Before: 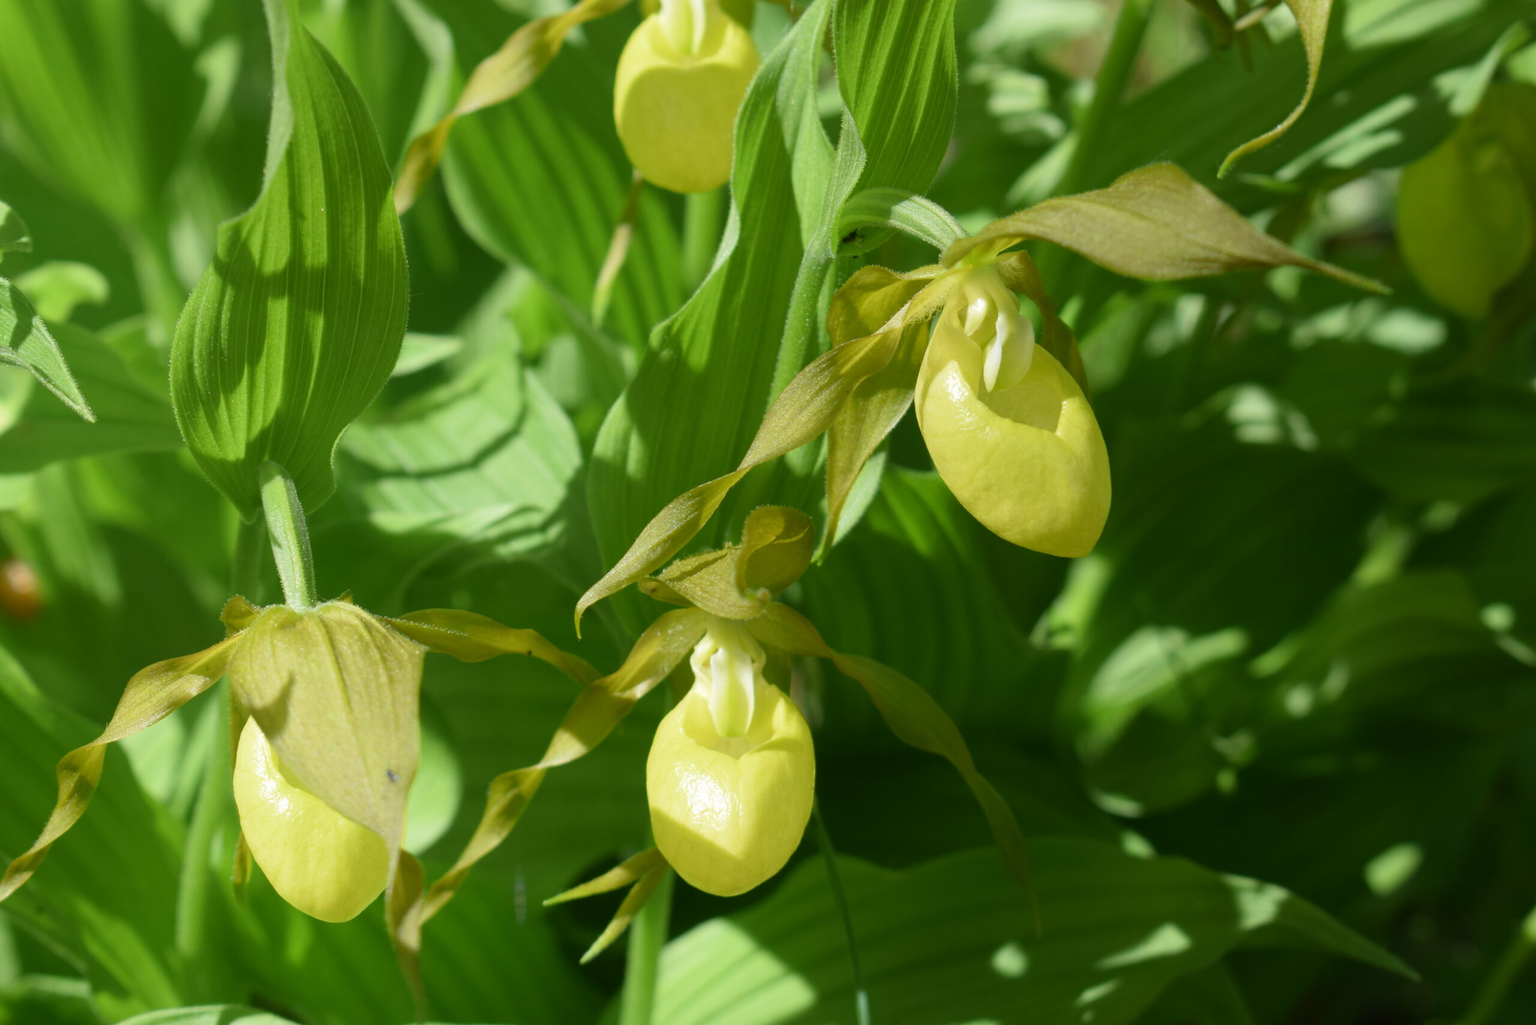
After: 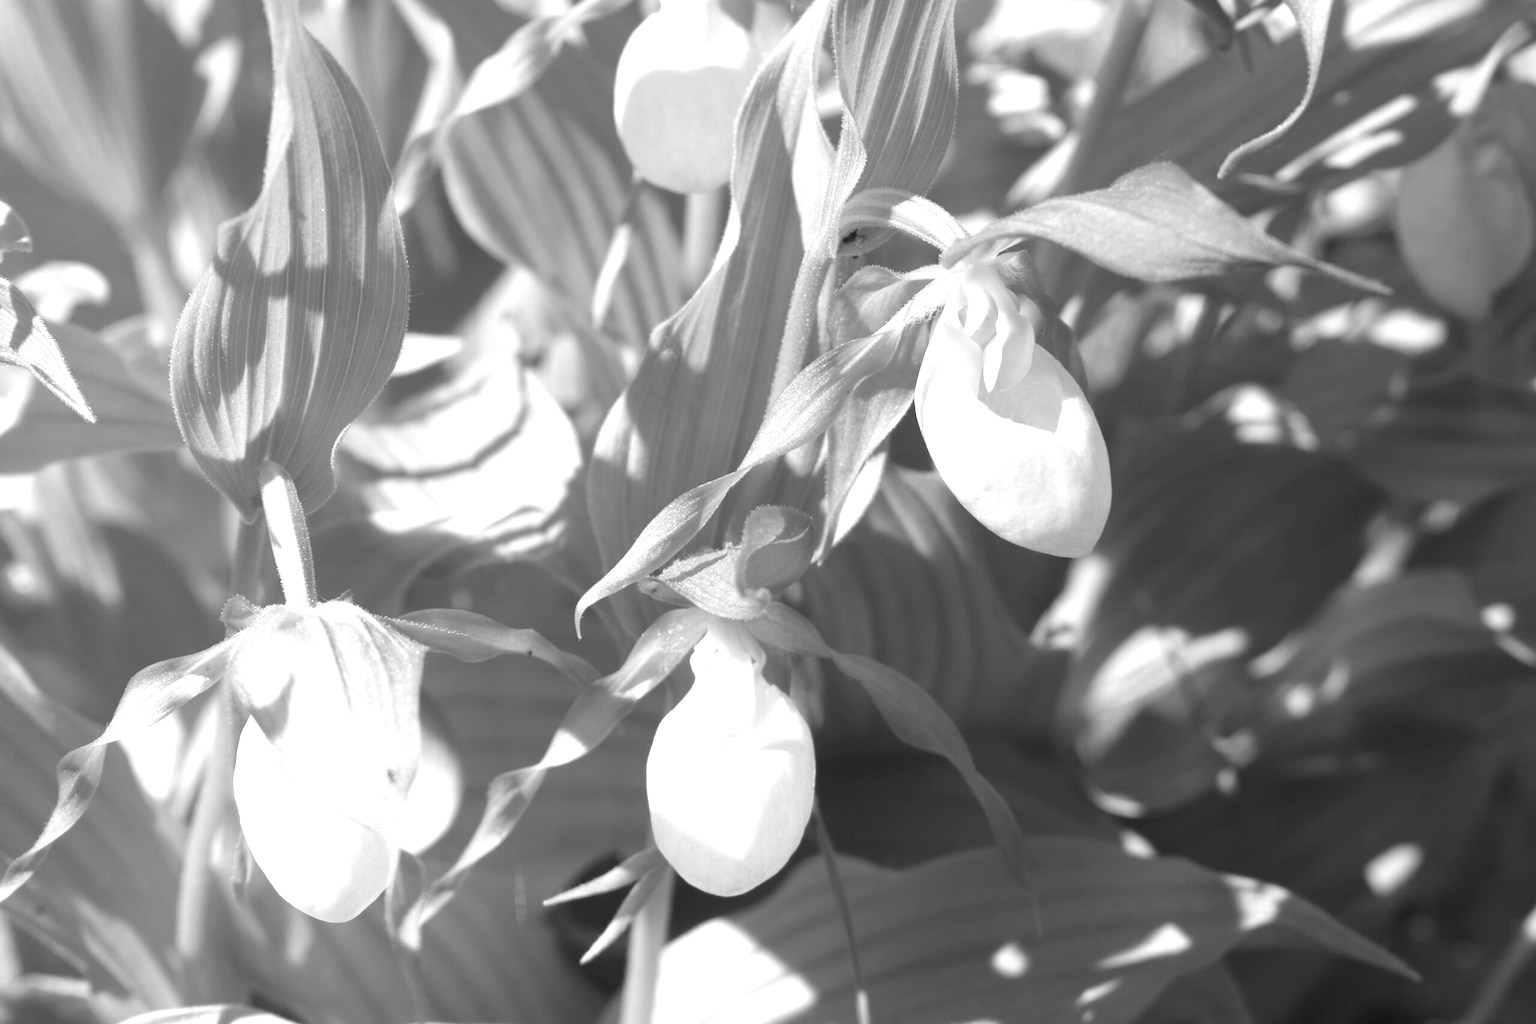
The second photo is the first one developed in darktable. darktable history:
exposure: black level correction 0, exposure 1.1 EV, compensate exposure bias true, compensate highlight preservation false
color correction: highlights a* -7.23, highlights b* -0.161, shadows a* 20.08, shadows b* 11.73
monochrome: a 32, b 64, size 2.3
